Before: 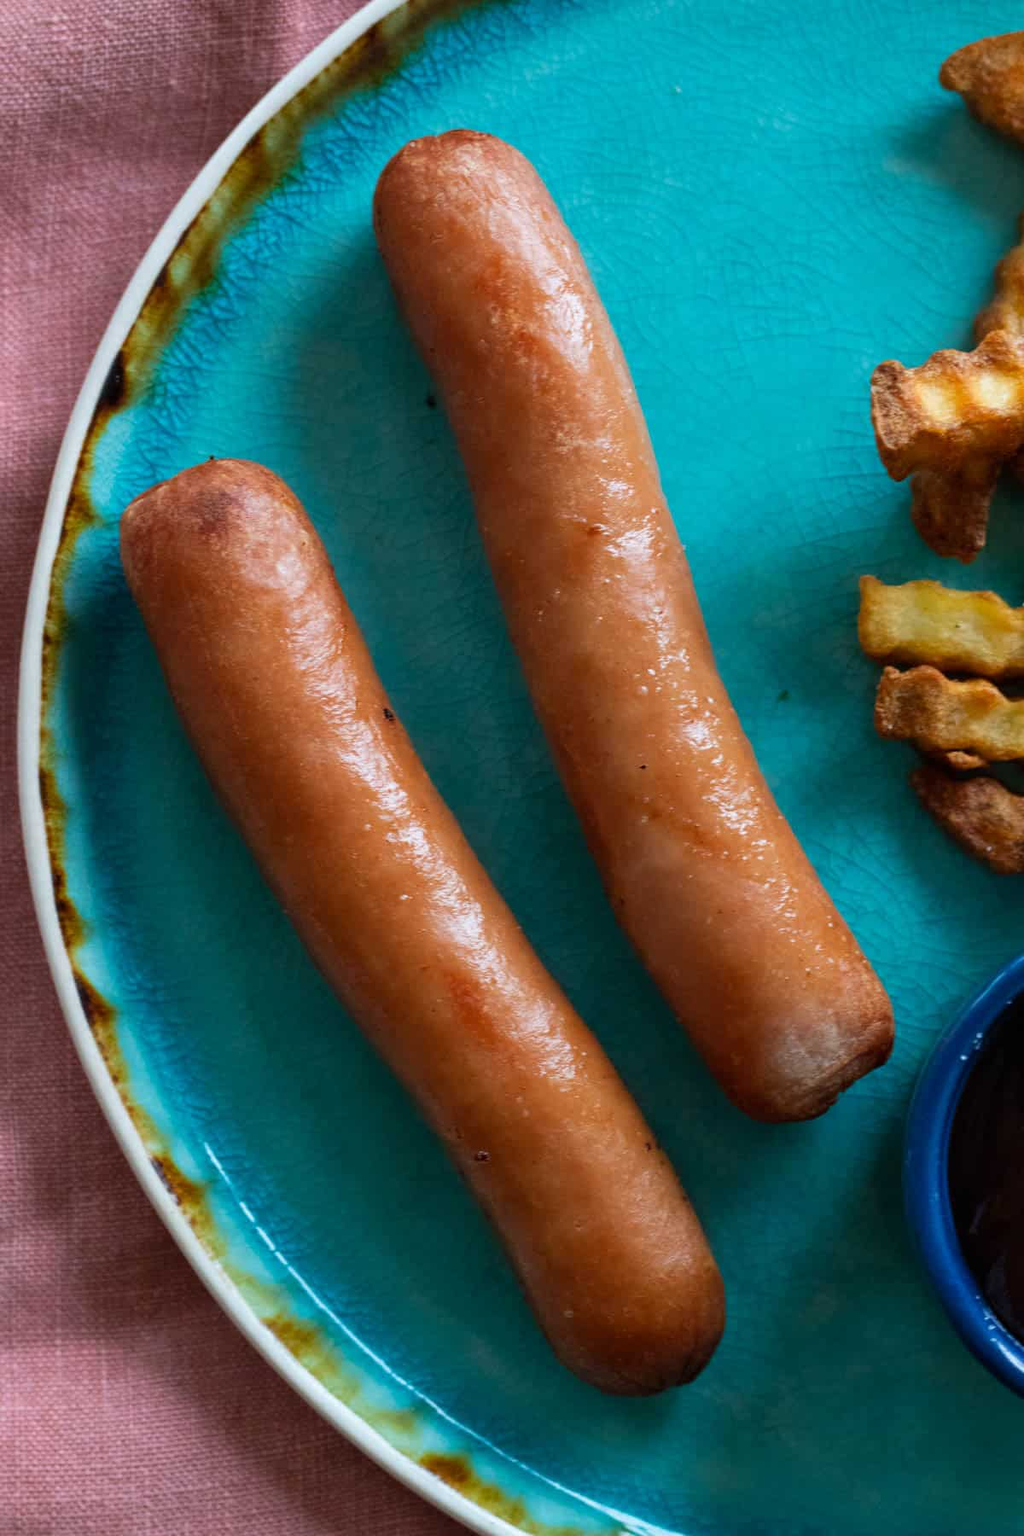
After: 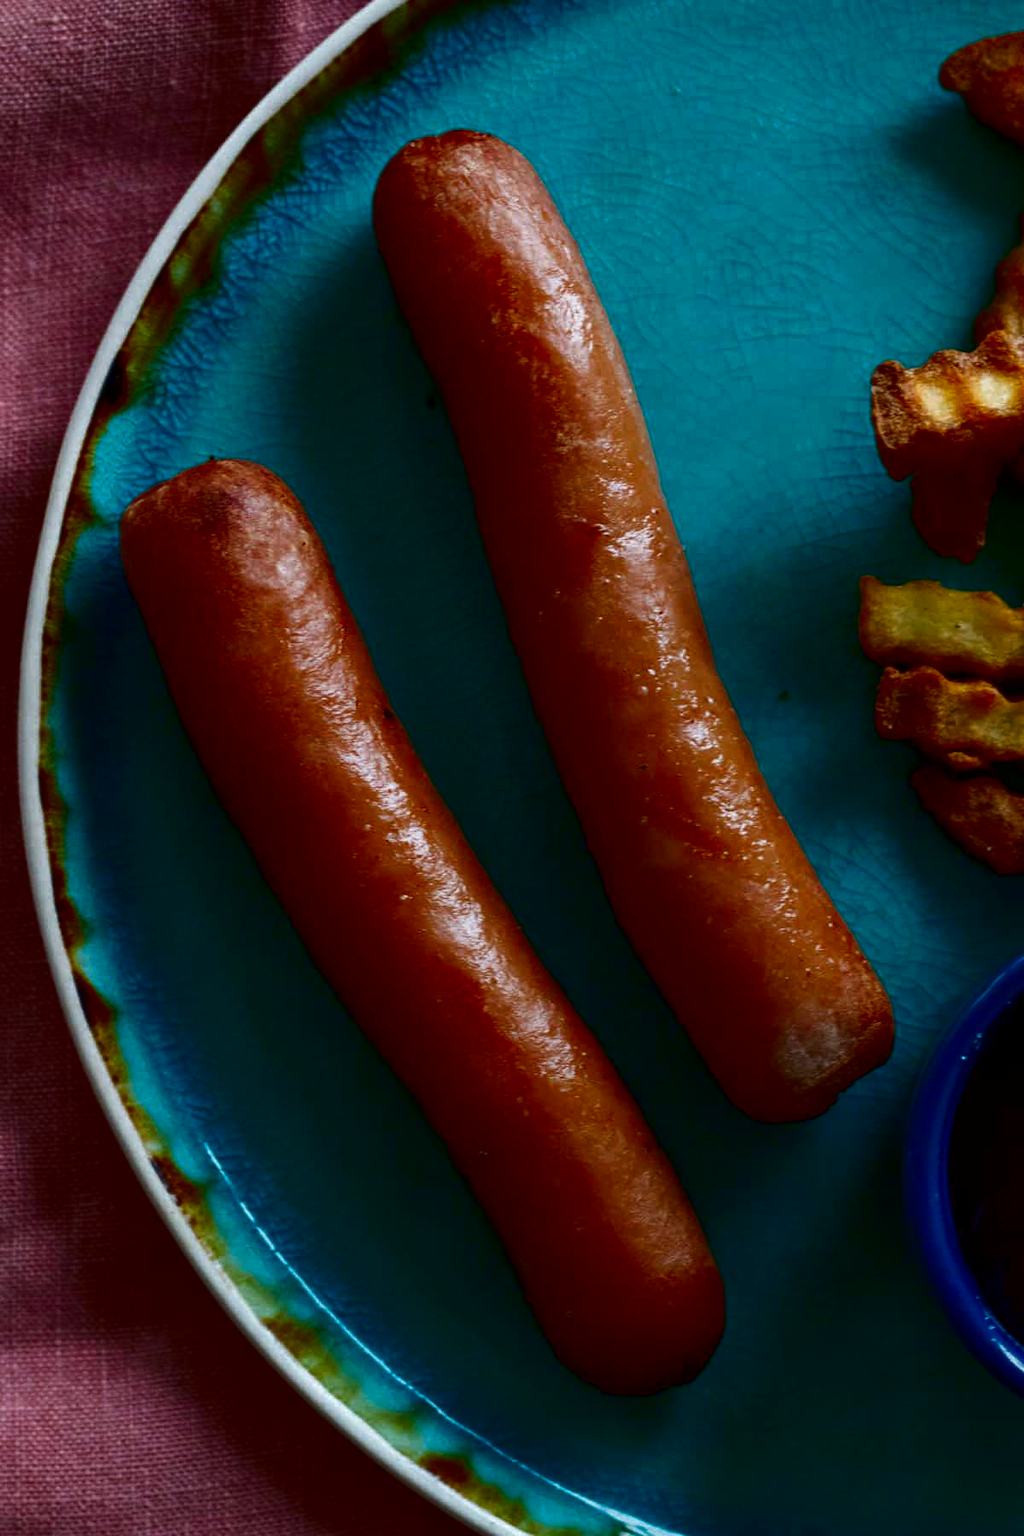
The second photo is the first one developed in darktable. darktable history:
tone equalizer: on, module defaults
contrast brightness saturation: contrast 0.09, brightness -0.59, saturation 0.17
